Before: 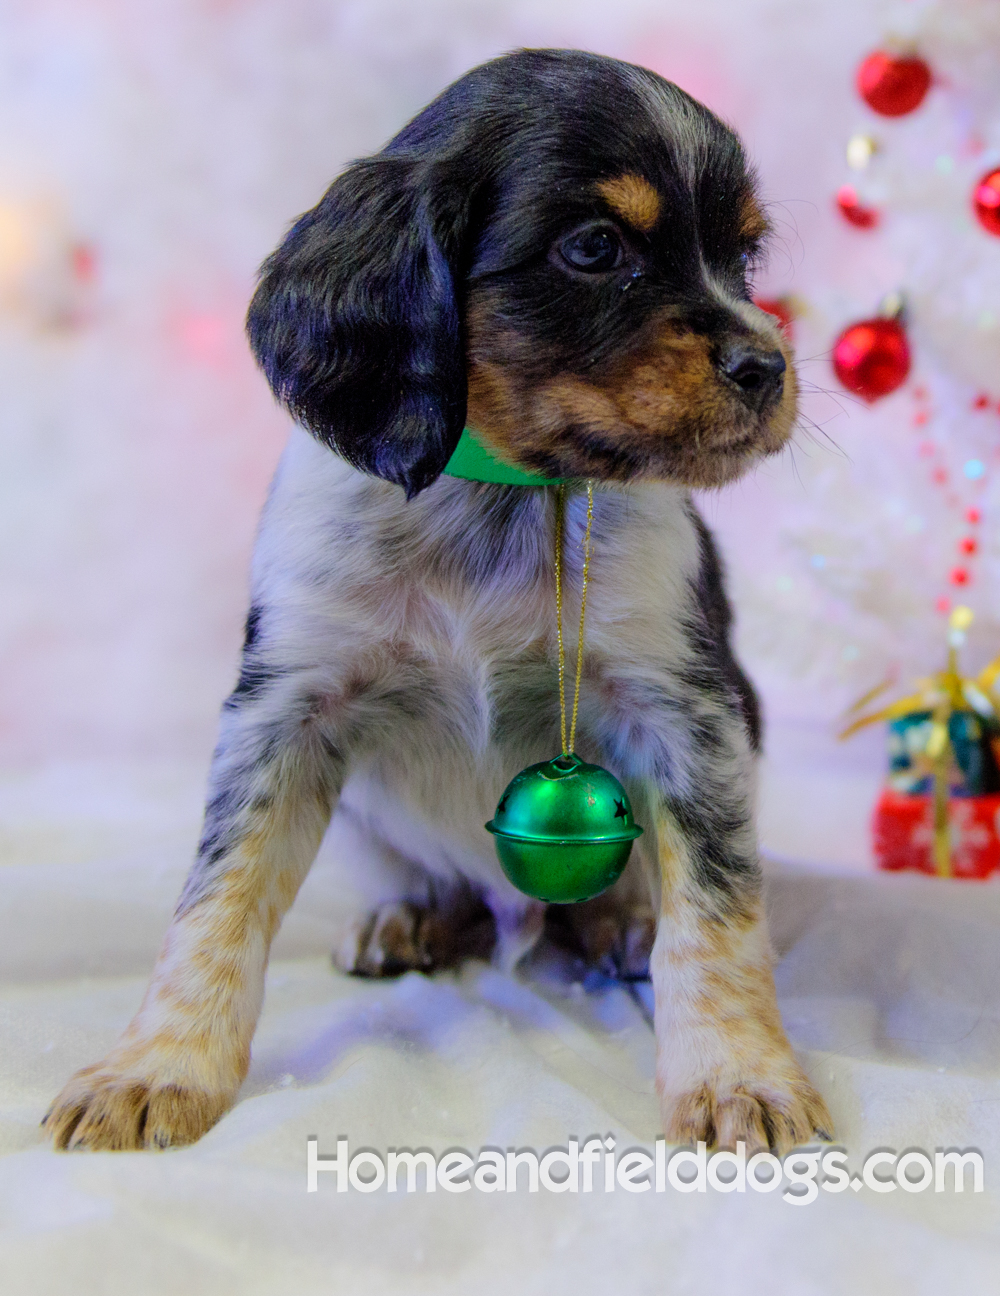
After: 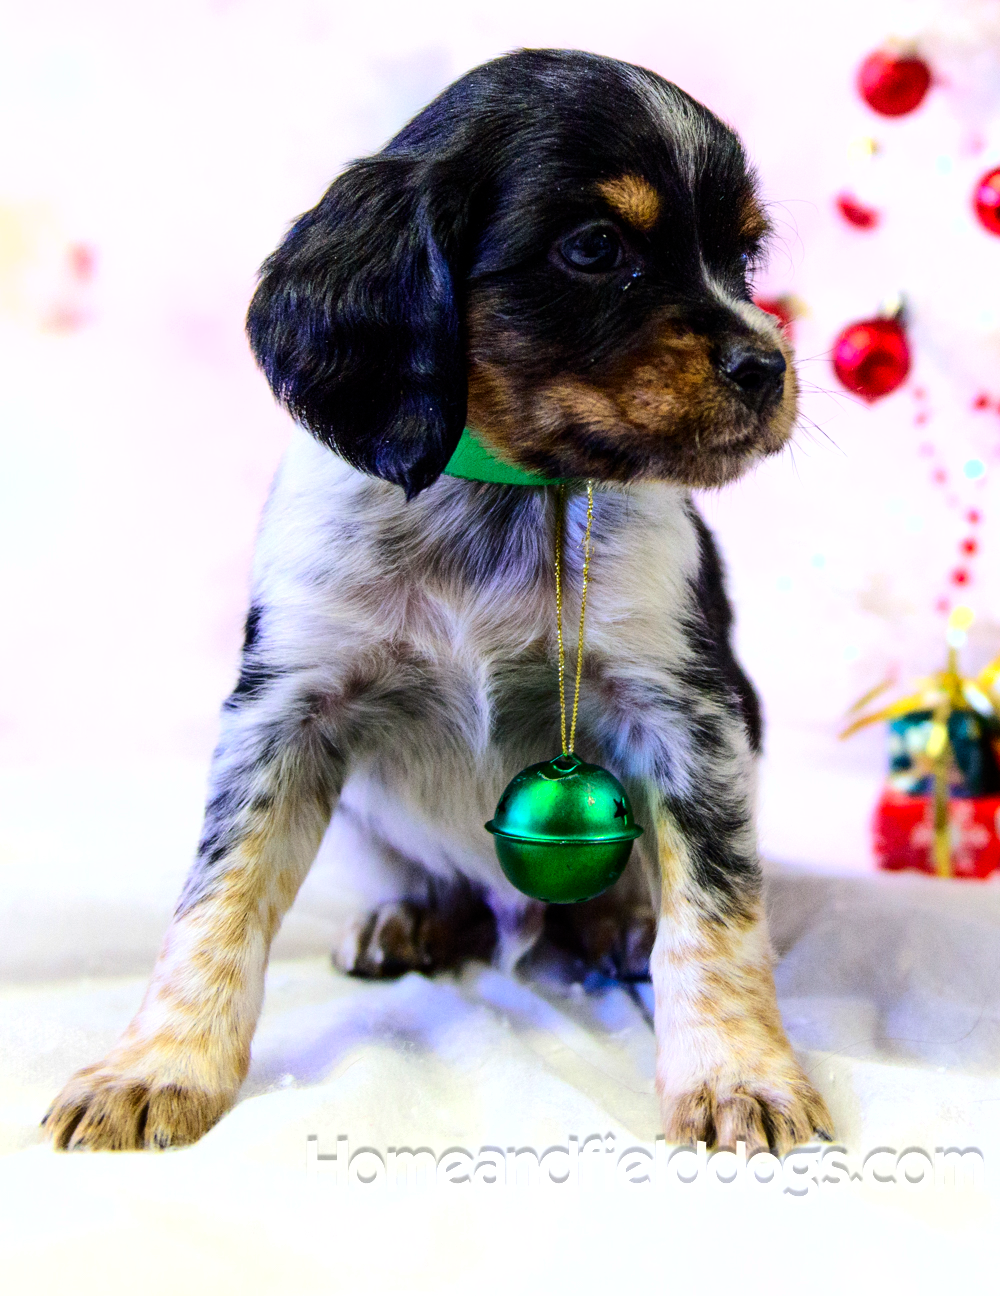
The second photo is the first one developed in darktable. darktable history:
contrast brightness saturation: contrast 0.15, brightness -0.011, saturation 0.096
tone equalizer: -8 EV -1.1 EV, -7 EV -0.998 EV, -6 EV -0.897 EV, -5 EV -0.538 EV, -3 EV 0.559 EV, -2 EV 0.841 EV, -1 EV 0.998 EV, +0 EV 1.06 EV, edges refinement/feathering 500, mask exposure compensation -1.57 EV, preserve details no
shadows and highlights: shadows 25.07, highlights -25.12
